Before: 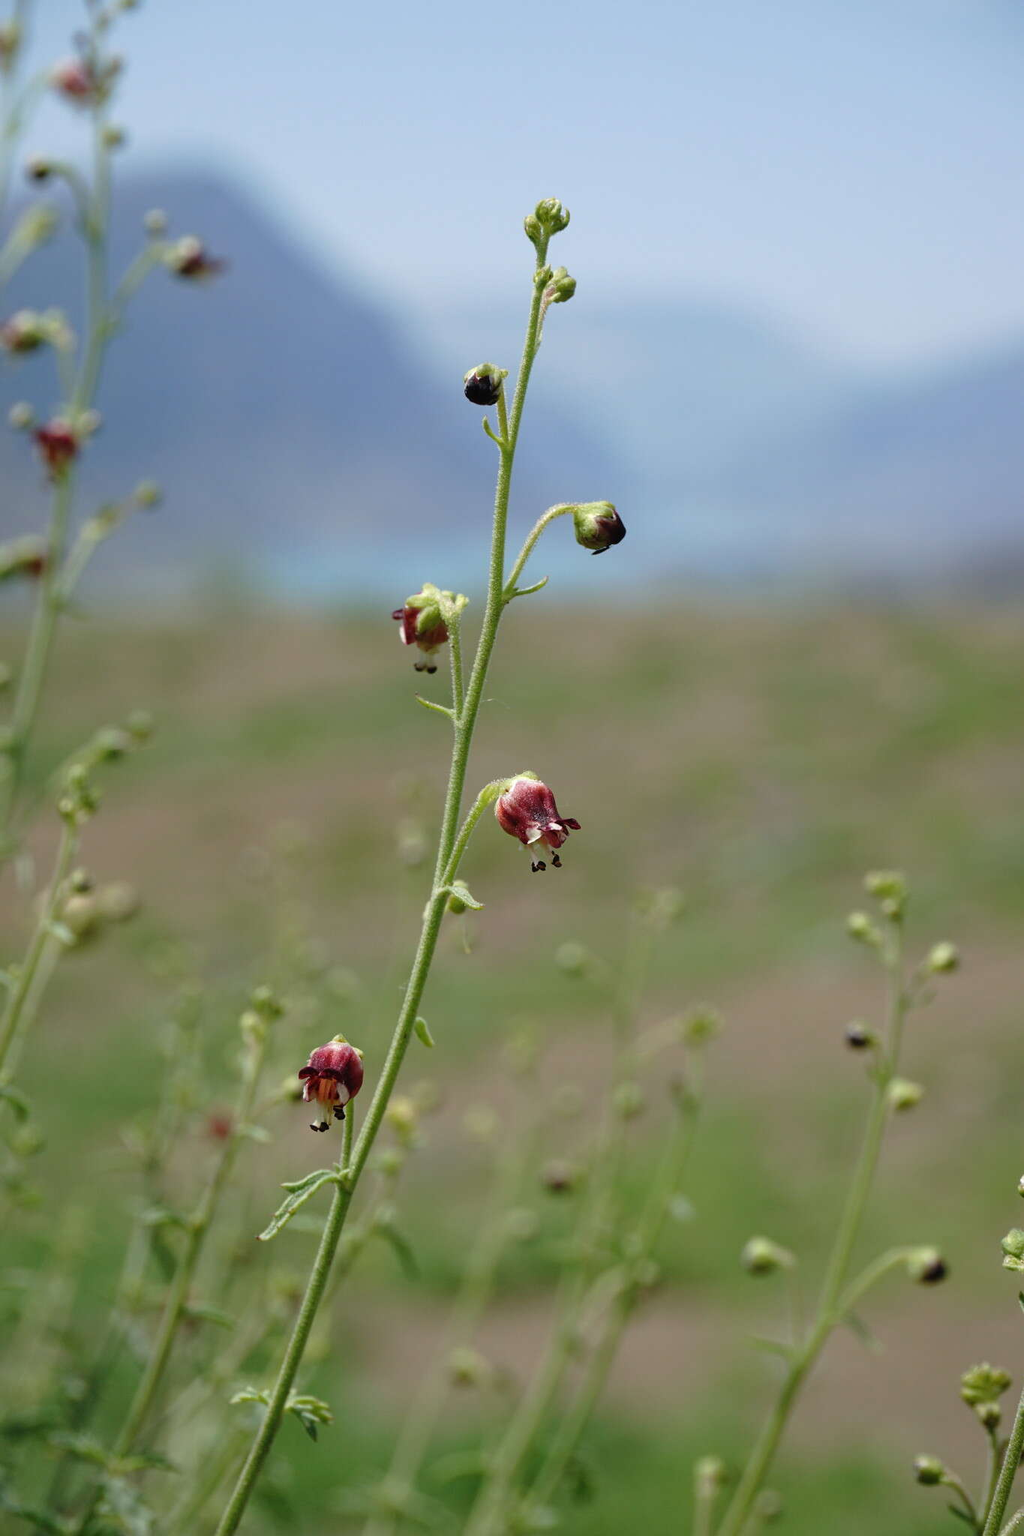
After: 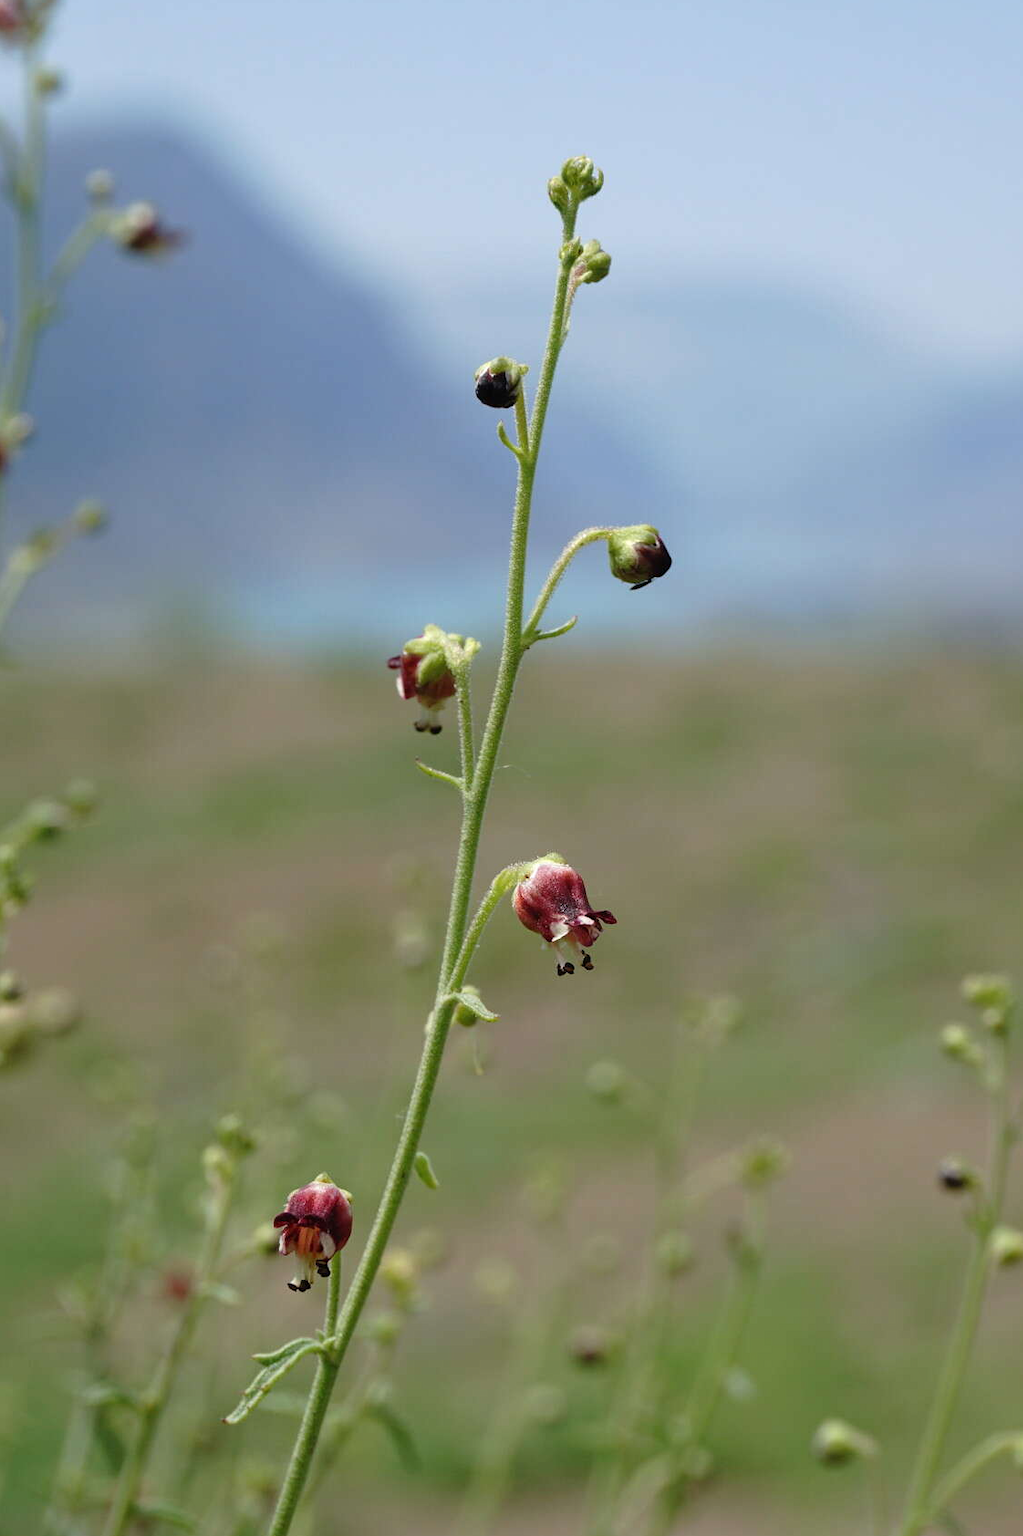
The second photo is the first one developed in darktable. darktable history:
crop and rotate: left 7.196%, top 4.574%, right 10.605%, bottom 13.178%
tone equalizer: on, module defaults
